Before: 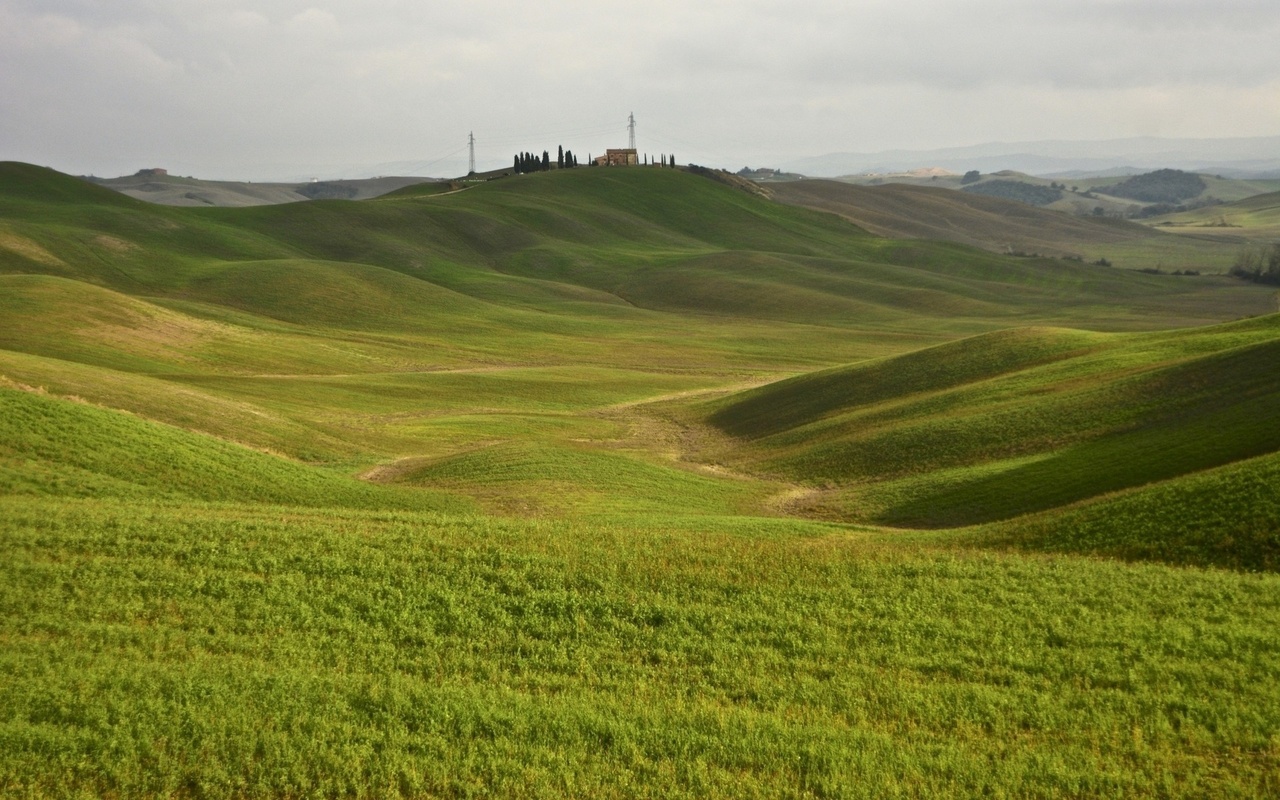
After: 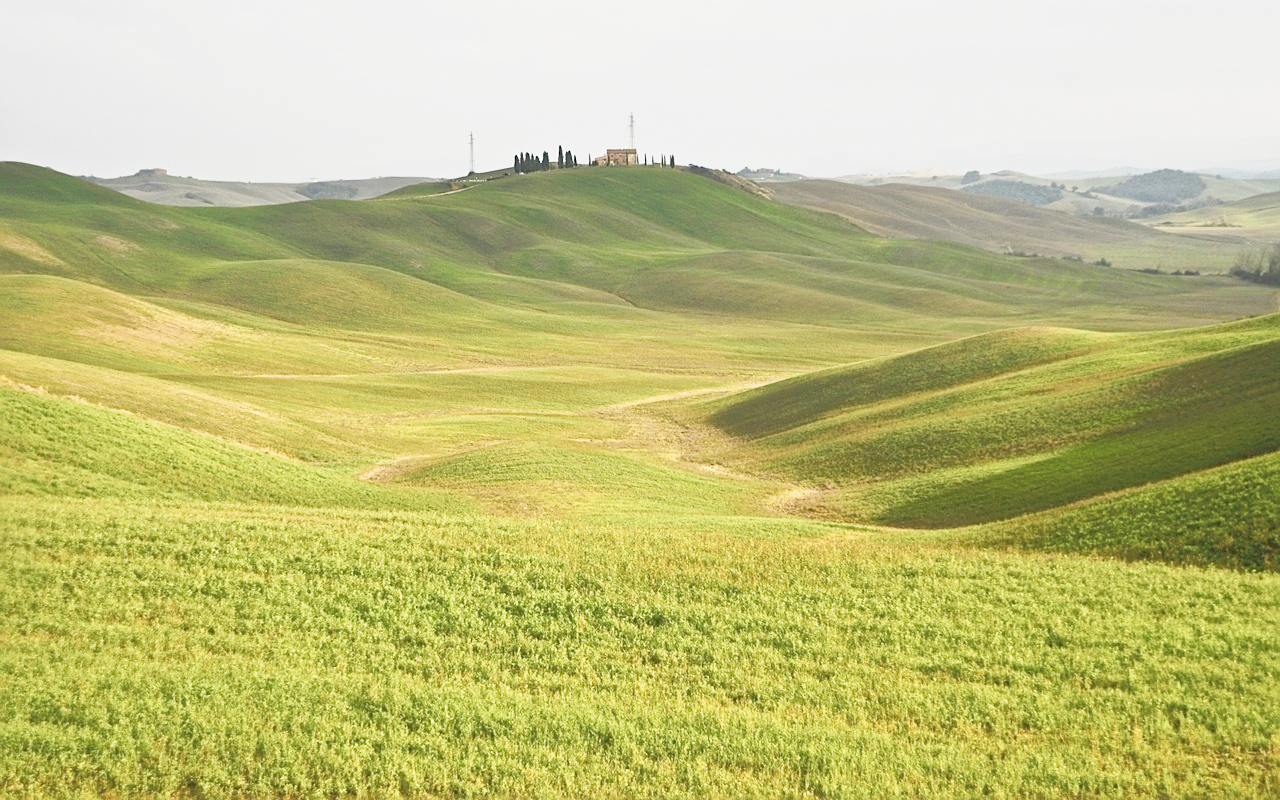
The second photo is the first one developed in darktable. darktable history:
tone curve: curves: ch0 [(0, 0) (0.003, 0.195) (0.011, 0.161) (0.025, 0.21) (0.044, 0.24) (0.069, 0.254) (0.1, 0.283) (0.136, 0.347) (0.177, 0.412) (0.224, 0.455) (0.277, 0.531) (0.335, 0.606) (0.399, 0.679) (0.468, 0.748) (0.543, 0.814) (0.623, 0.876) (0.709, 0.927) (0.801, 0.949) (0.898, 0.962) (1, 1)], preserve colors none
sharpen: on, module defaults
